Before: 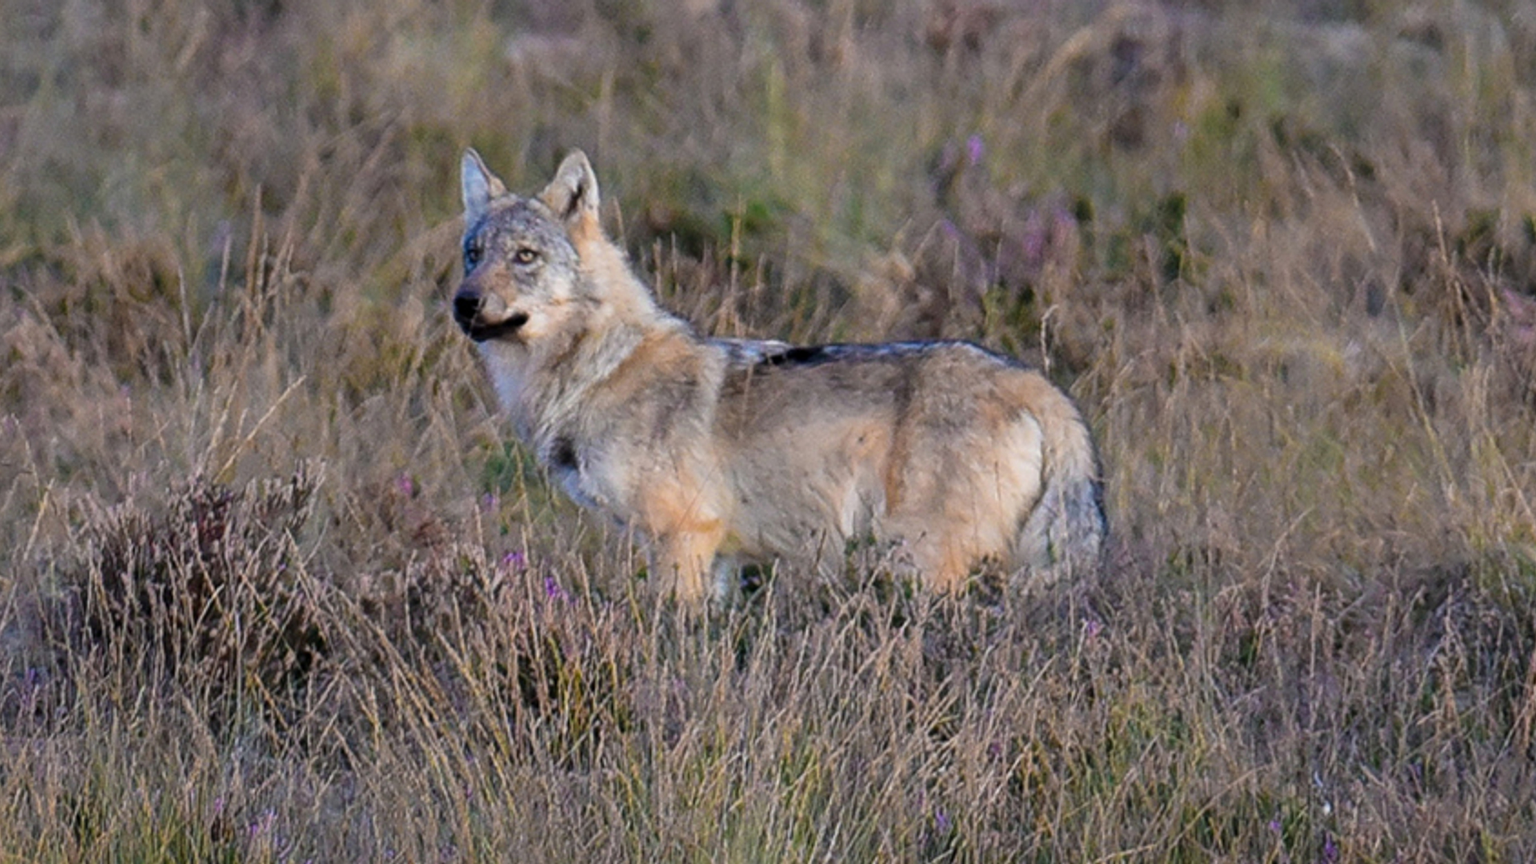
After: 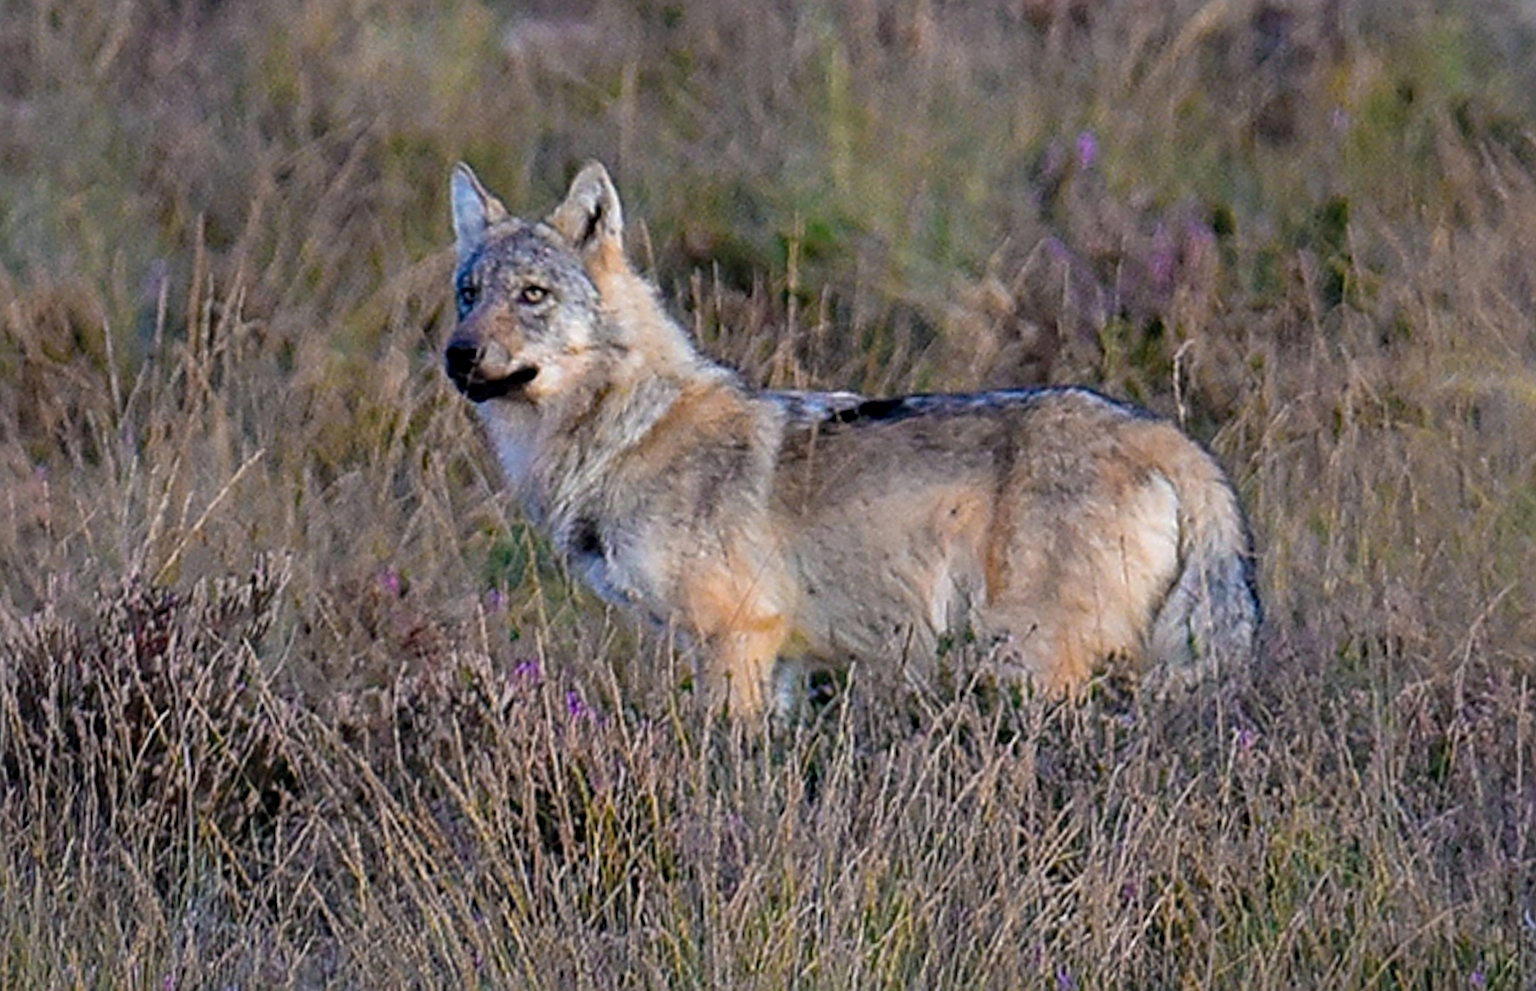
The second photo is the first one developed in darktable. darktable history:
haze removal: compatibility mode true
crop and rotate: angle 1.34°, left 4.14%, top 0.907%, right 11.791%, bottom 2.553%
sharpen: amount 0.58
